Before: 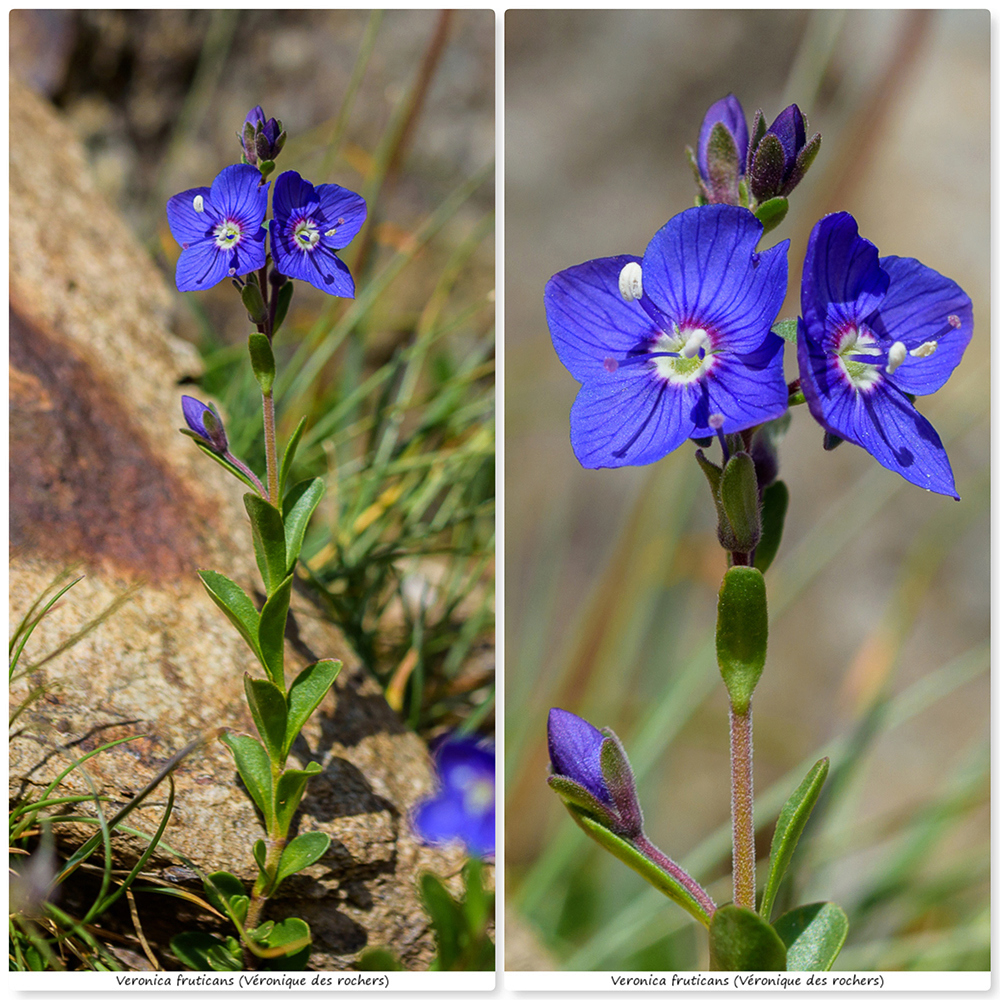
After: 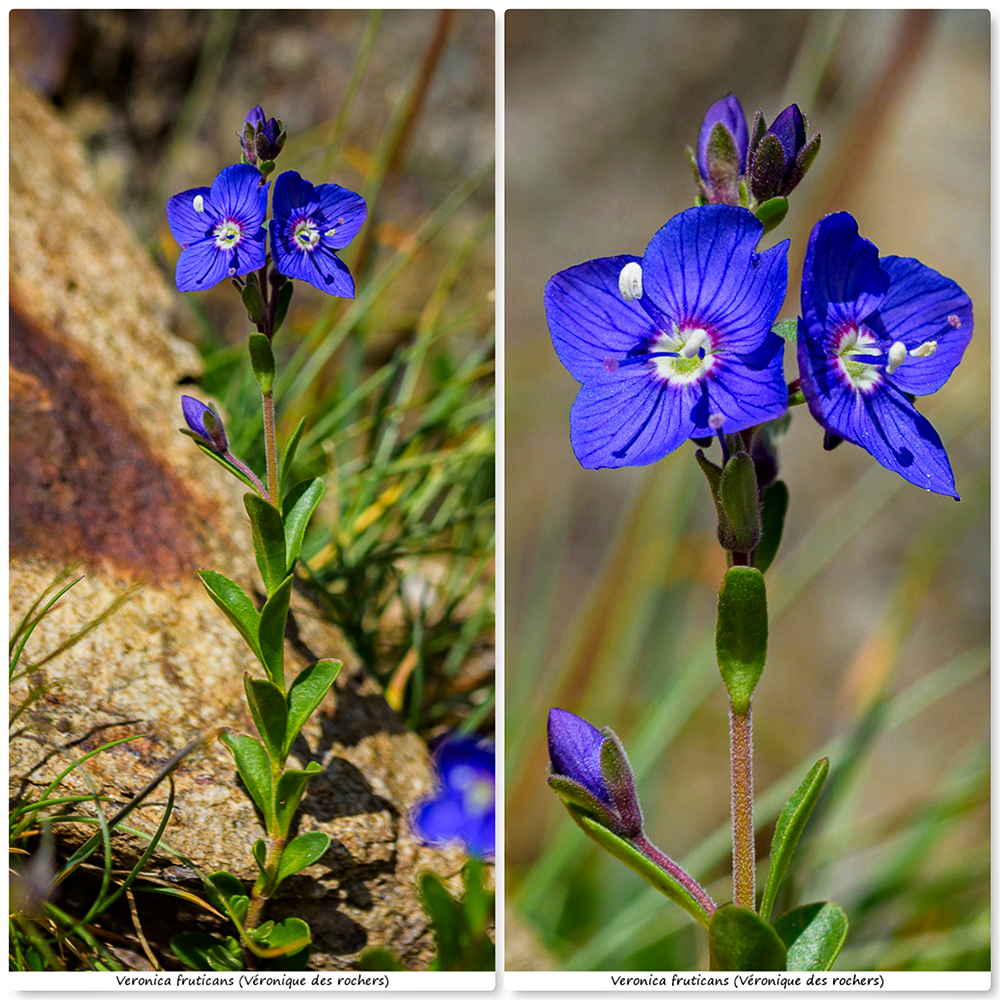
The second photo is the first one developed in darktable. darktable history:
haze removal: strength 0.301, distance 0.256, compatibility mode true, adaptive false
shadows and highlights: shadows 48.27, highlights -42.89, soften with gaussian
tone curve: curves: ch0 [(0, 0) (0.08, 0.06) (0.17, 0.14) (0.5, 0.5) (0.83, 0.86) (0.92, 0.94) (1, 1)], preserve colors none
